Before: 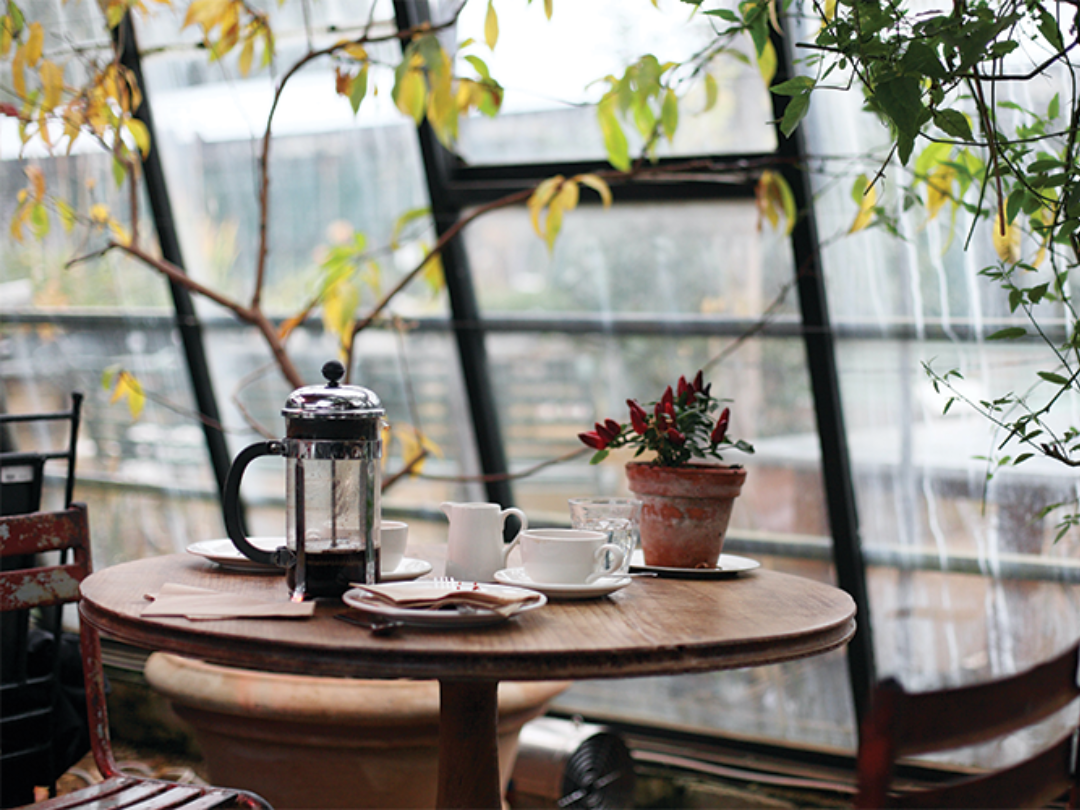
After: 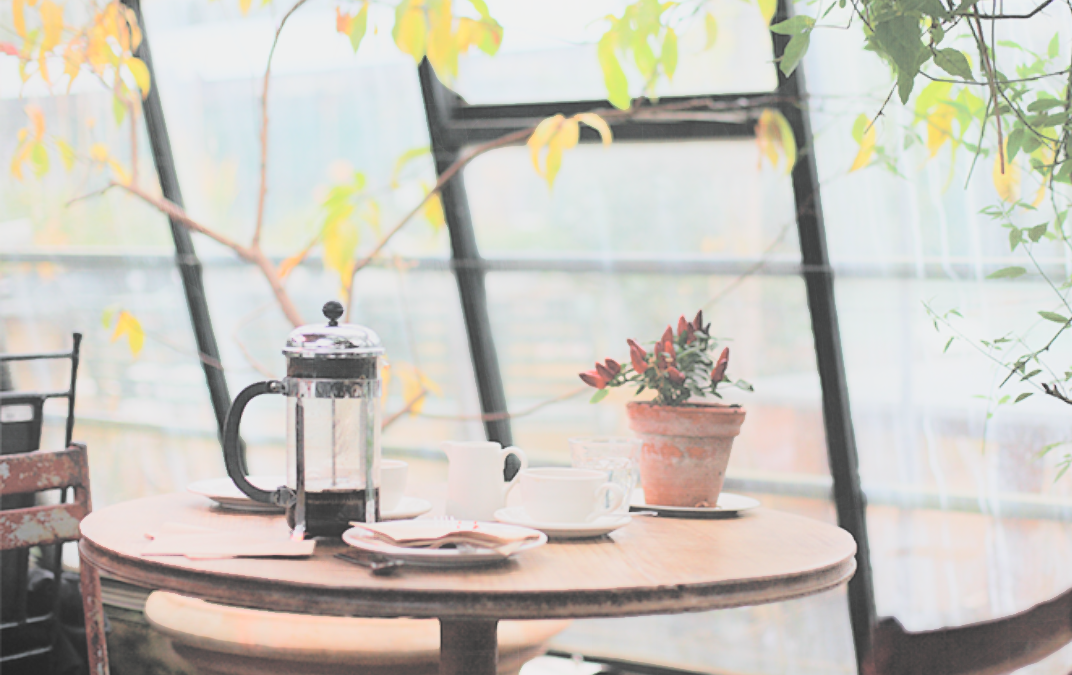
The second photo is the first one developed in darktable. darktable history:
white balance: emerald 1
contrast brightness saturation: brightness 1
exposure: exposure 0.207 EV, compensate highlight preservation false
contrast equalizer: octaves 7, y [[0.6 ×6], [0.55 ×6], [0 ×6], [0 ×6], [0 ×6]], mix -1
crop: top 7.625%, bottom 8.027%
filmic rgb: black relative exposure -7.65 EV, white relative exposure 4.56 EV, hardness 3.61
